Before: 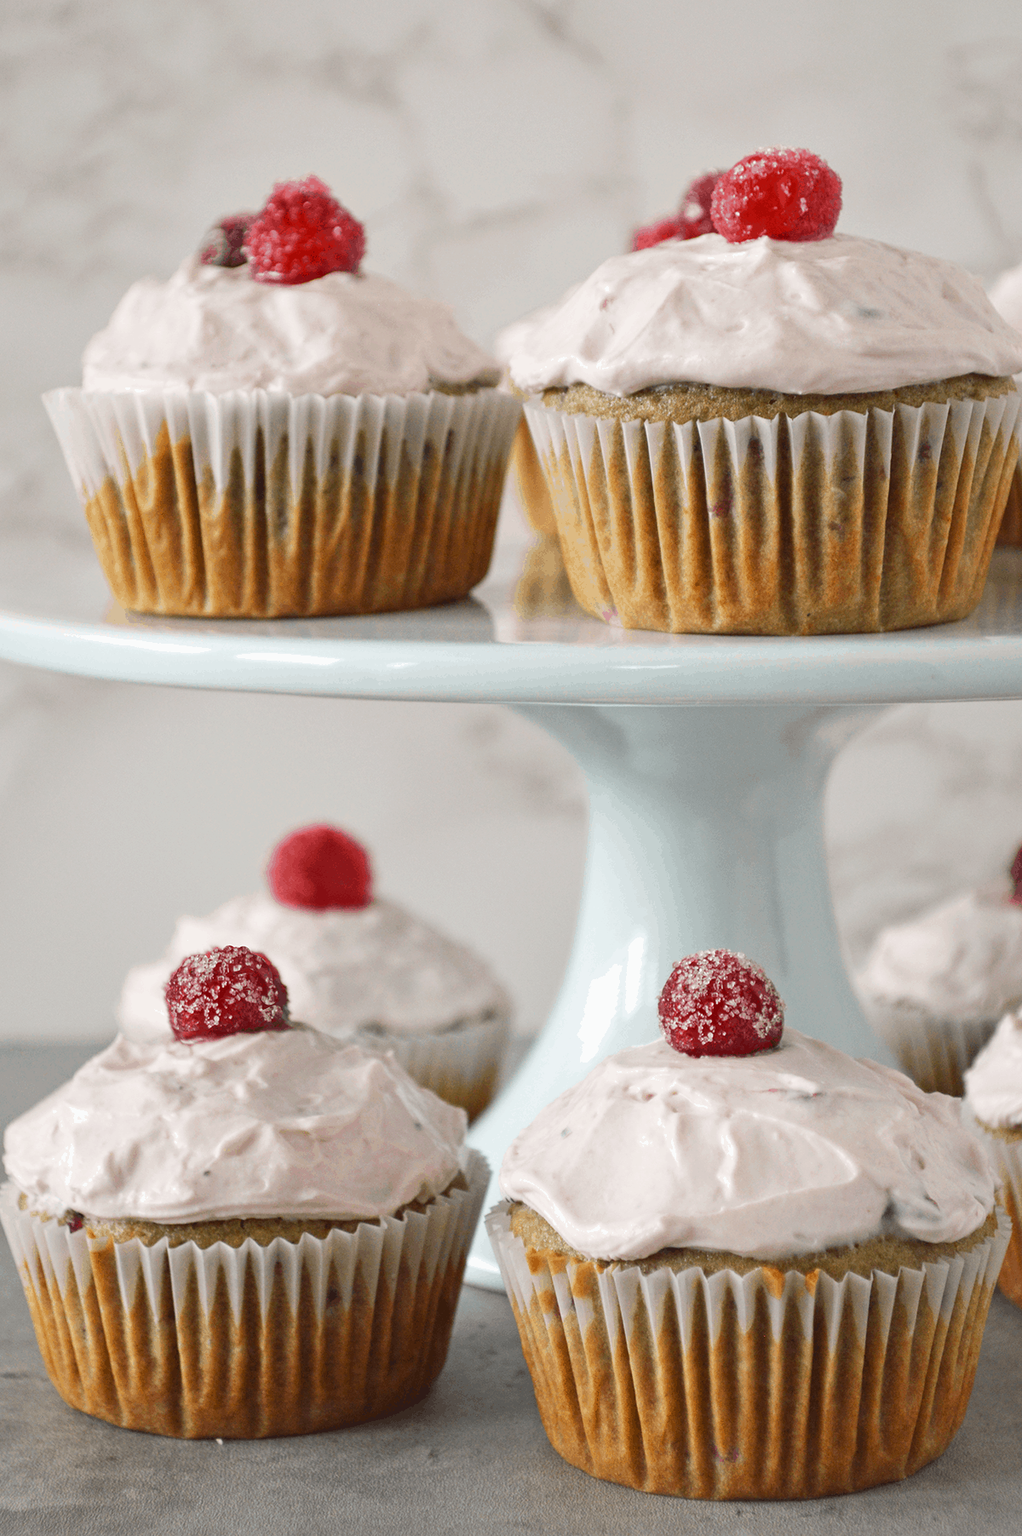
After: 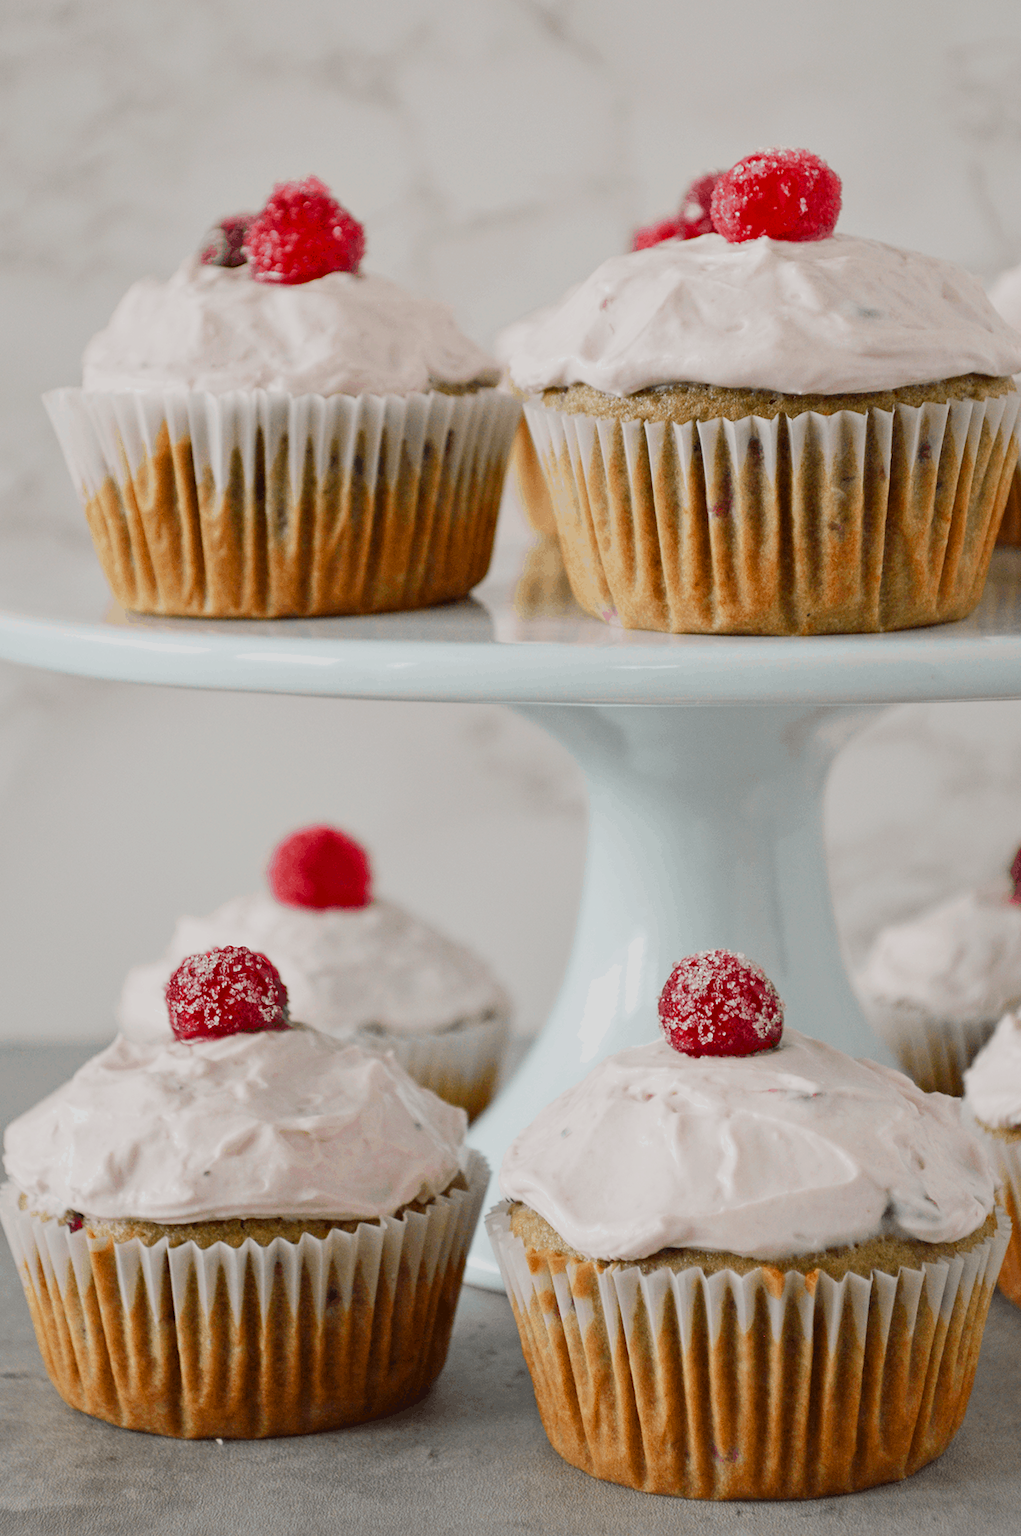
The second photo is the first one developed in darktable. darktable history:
filmic rgb: black relative exposure -7.99 EV, white relative exposure 4.06 EV, hardness 4.12, color science v6 (2022)
color balance rgb: power › hue 314.38°, perceptual saturation grading › global saturation 0.079%, perceptual saturation grading › highlights -31.806%, perceptual saturation grading › mid-tones 5.657%, perceptual saturation grading › shadows 17.848%
contrast brightness saturation: contrast 0.043, saturation 0.153
